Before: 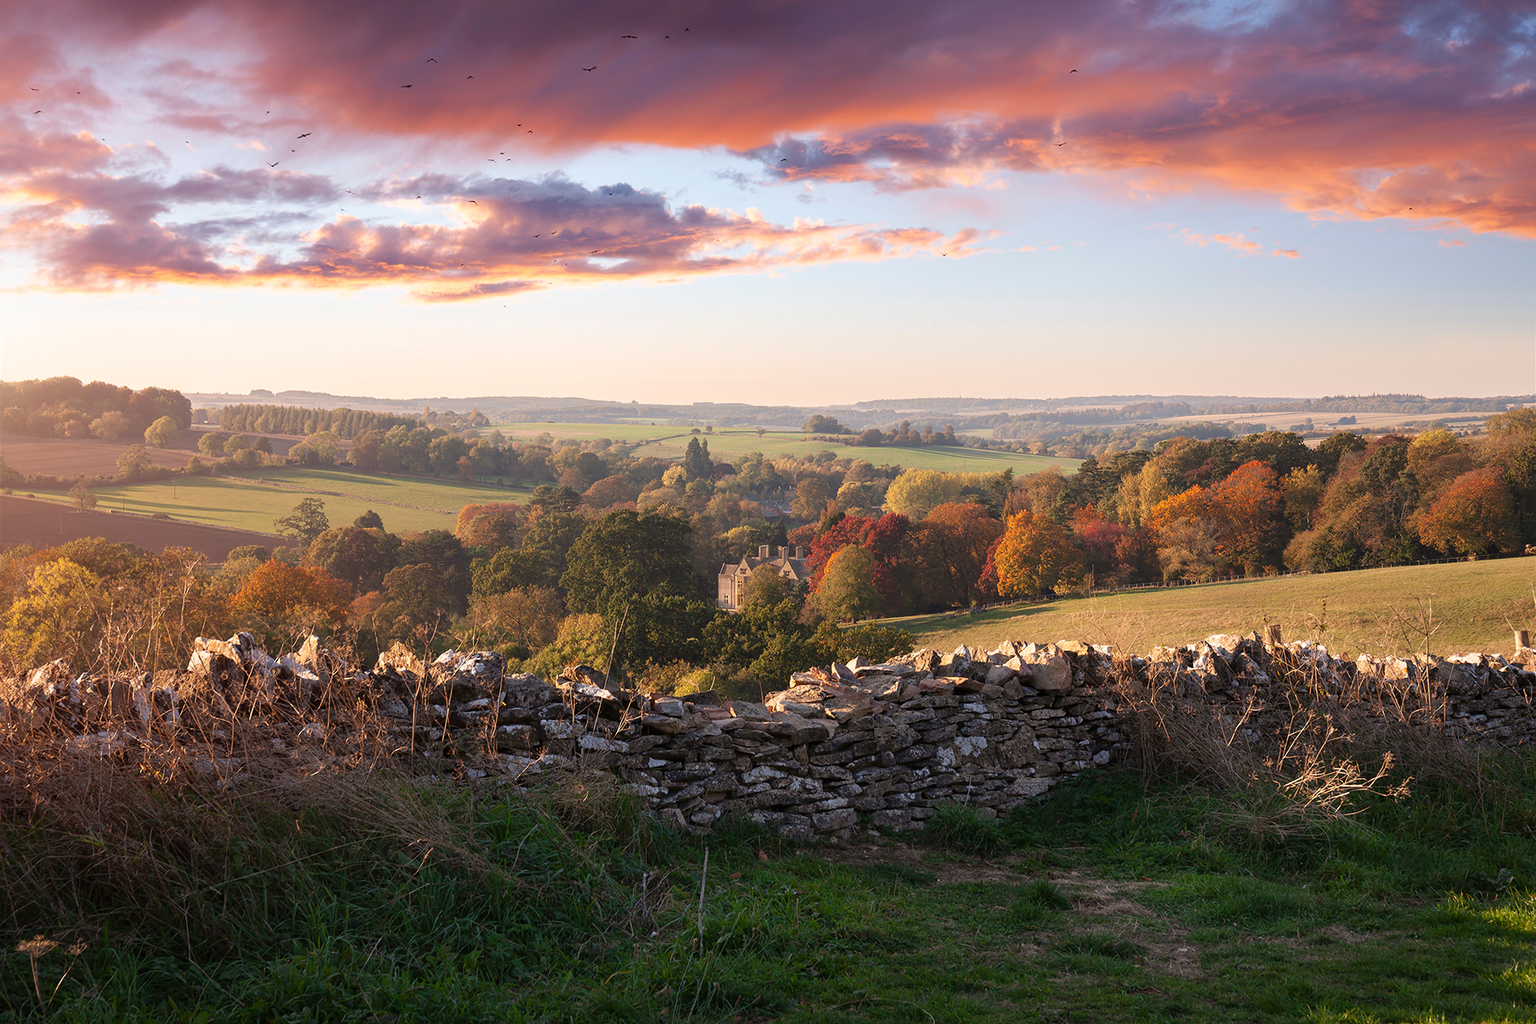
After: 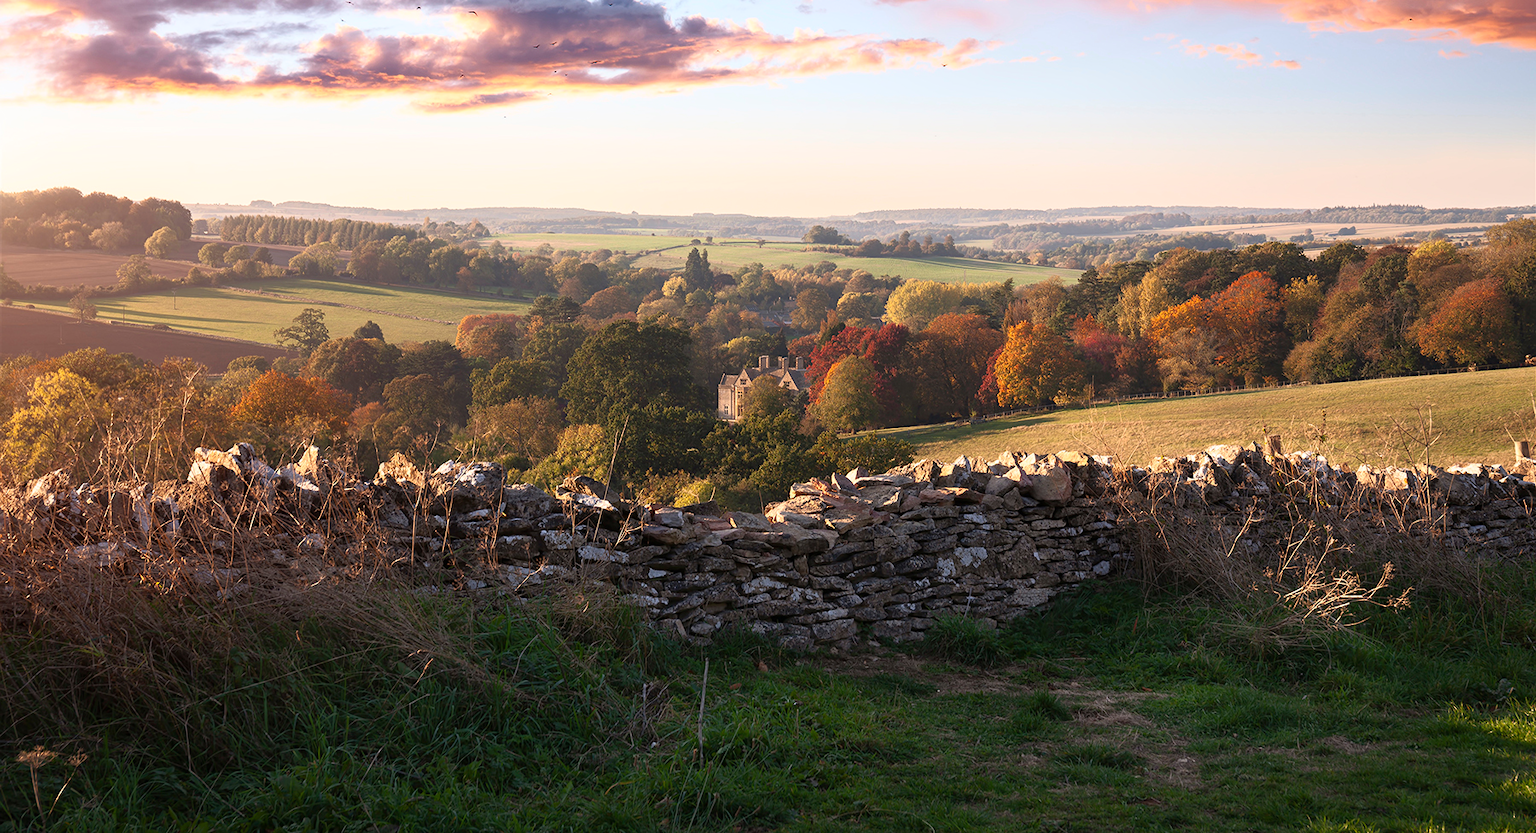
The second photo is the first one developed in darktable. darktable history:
base curve: curves: ch0 [(0, 0) (0.257, 0.25) (0.482, 0.586) (0.757, 0.871) (1, 1)]
crop and rotate: top 18.507%
